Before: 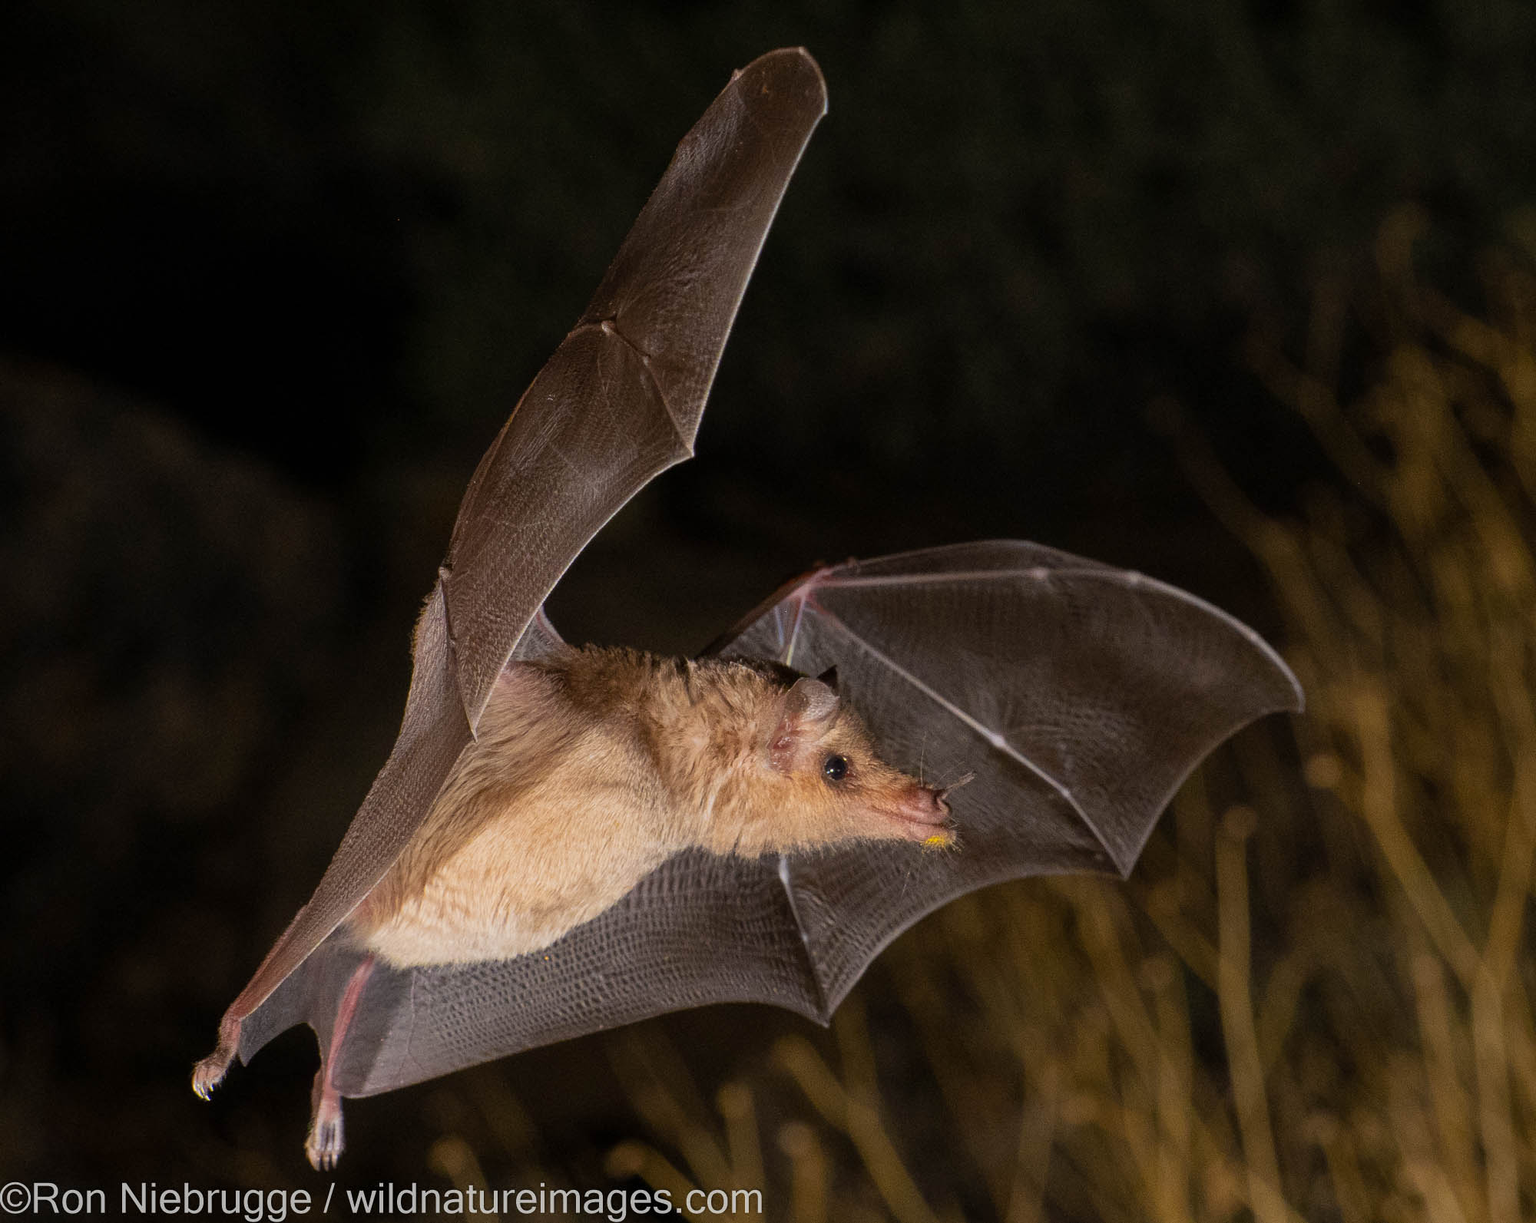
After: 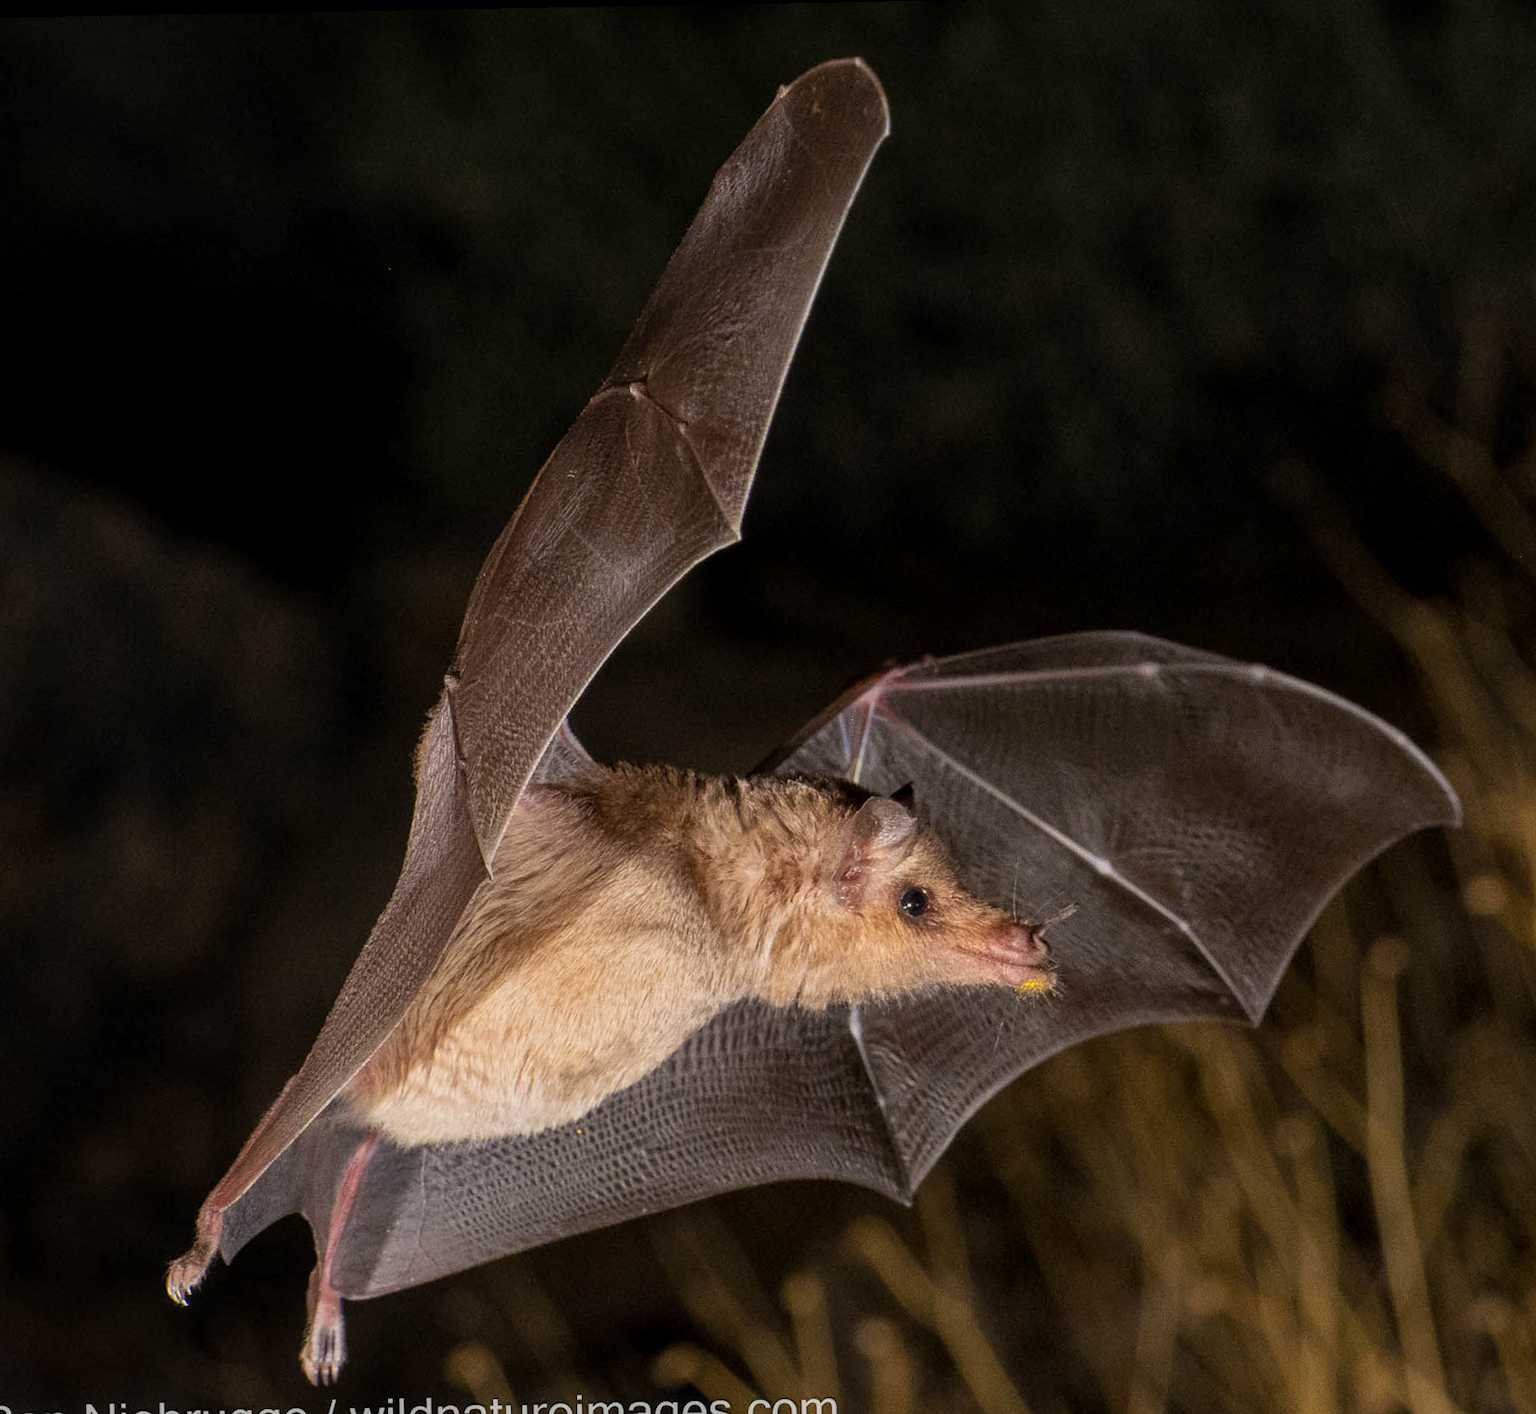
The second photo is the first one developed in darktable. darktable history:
crop and rotate: angle 1.07°, left 4.54%, top 0.935%, right 11.374%, bottom 2.639%
local contrast: on, module defaults
